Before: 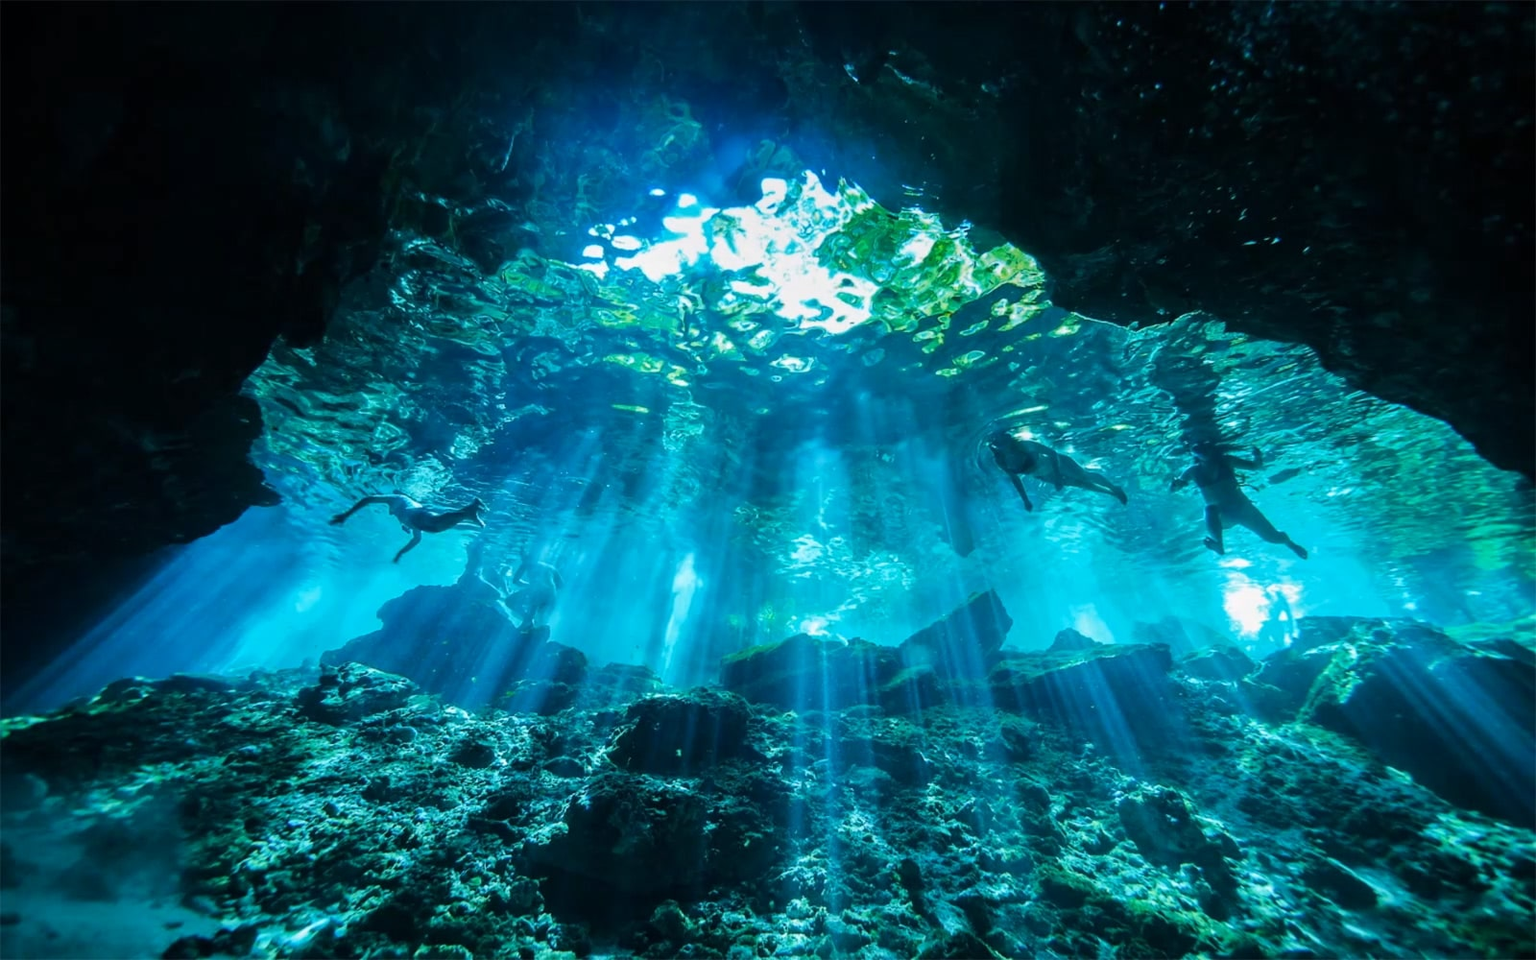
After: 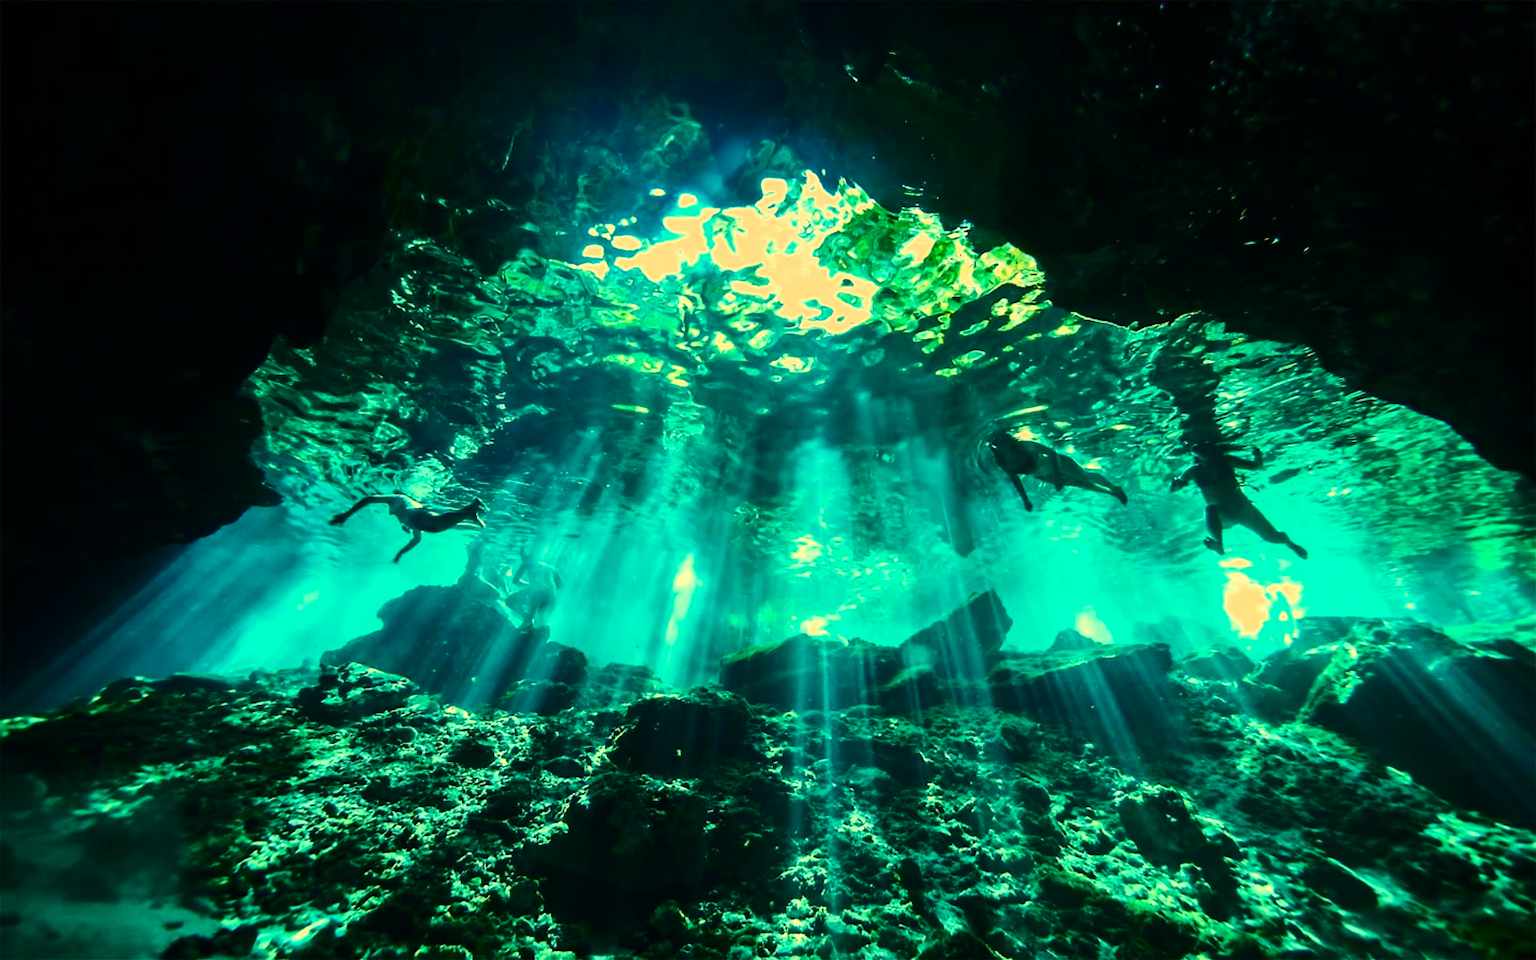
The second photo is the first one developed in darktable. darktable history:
contrast brightness saturation: contrast 0.4, brightness 0.05, saturation 0.25
white balance: red 1.467, blue 0.684
